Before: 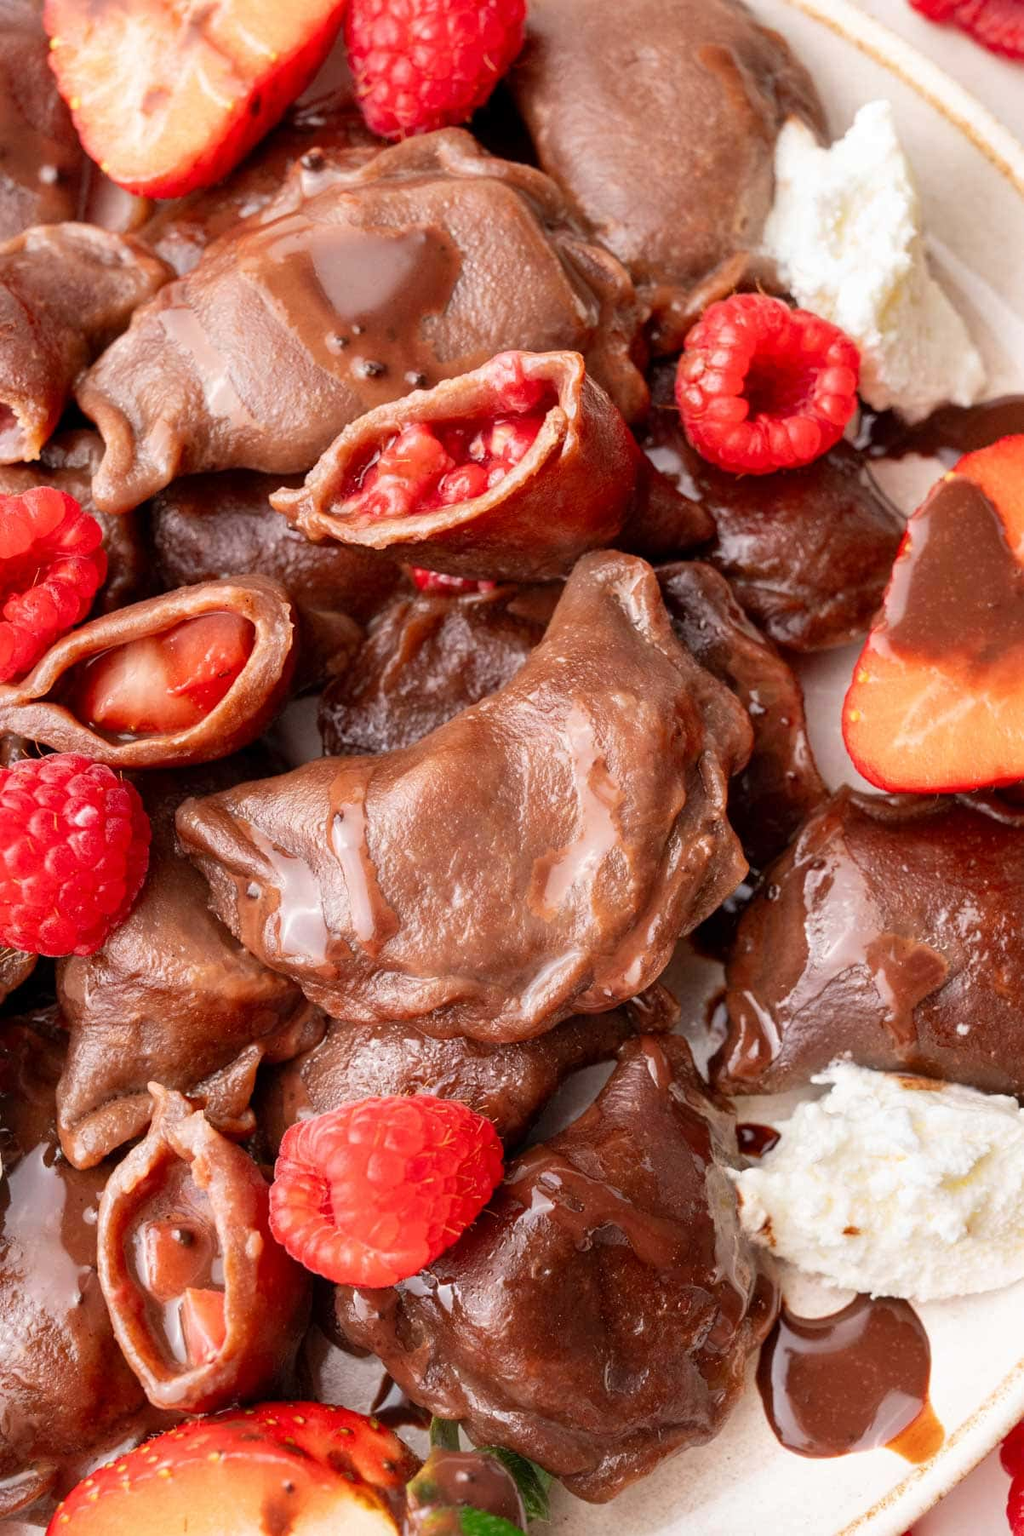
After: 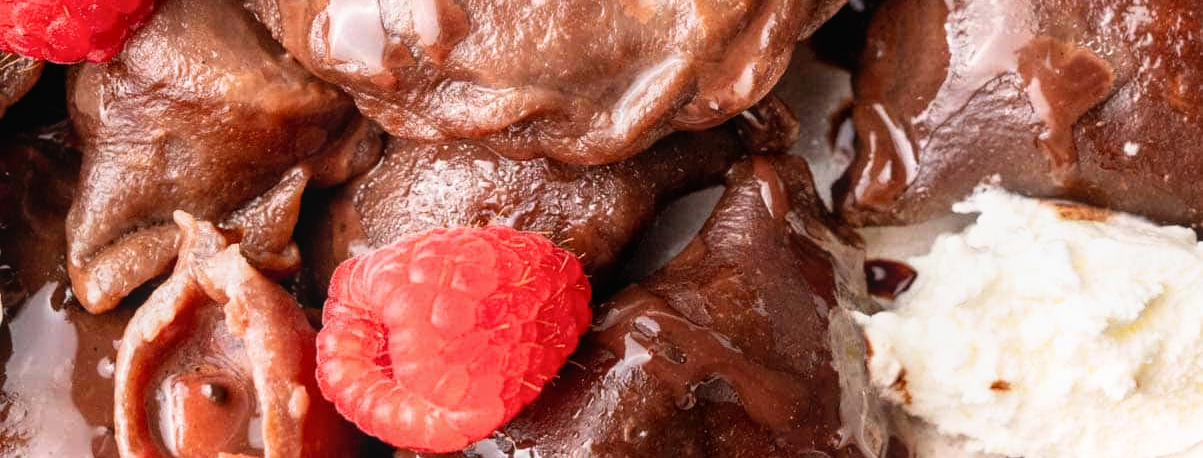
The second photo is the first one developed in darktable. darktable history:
crop and rotate: top 58.796%, bottom 15.783%
local contrast: detail 109%
filmic rgb: black relative exposure -8.02 EV, white relative exposure 2.45 EV, hardness 6.37
